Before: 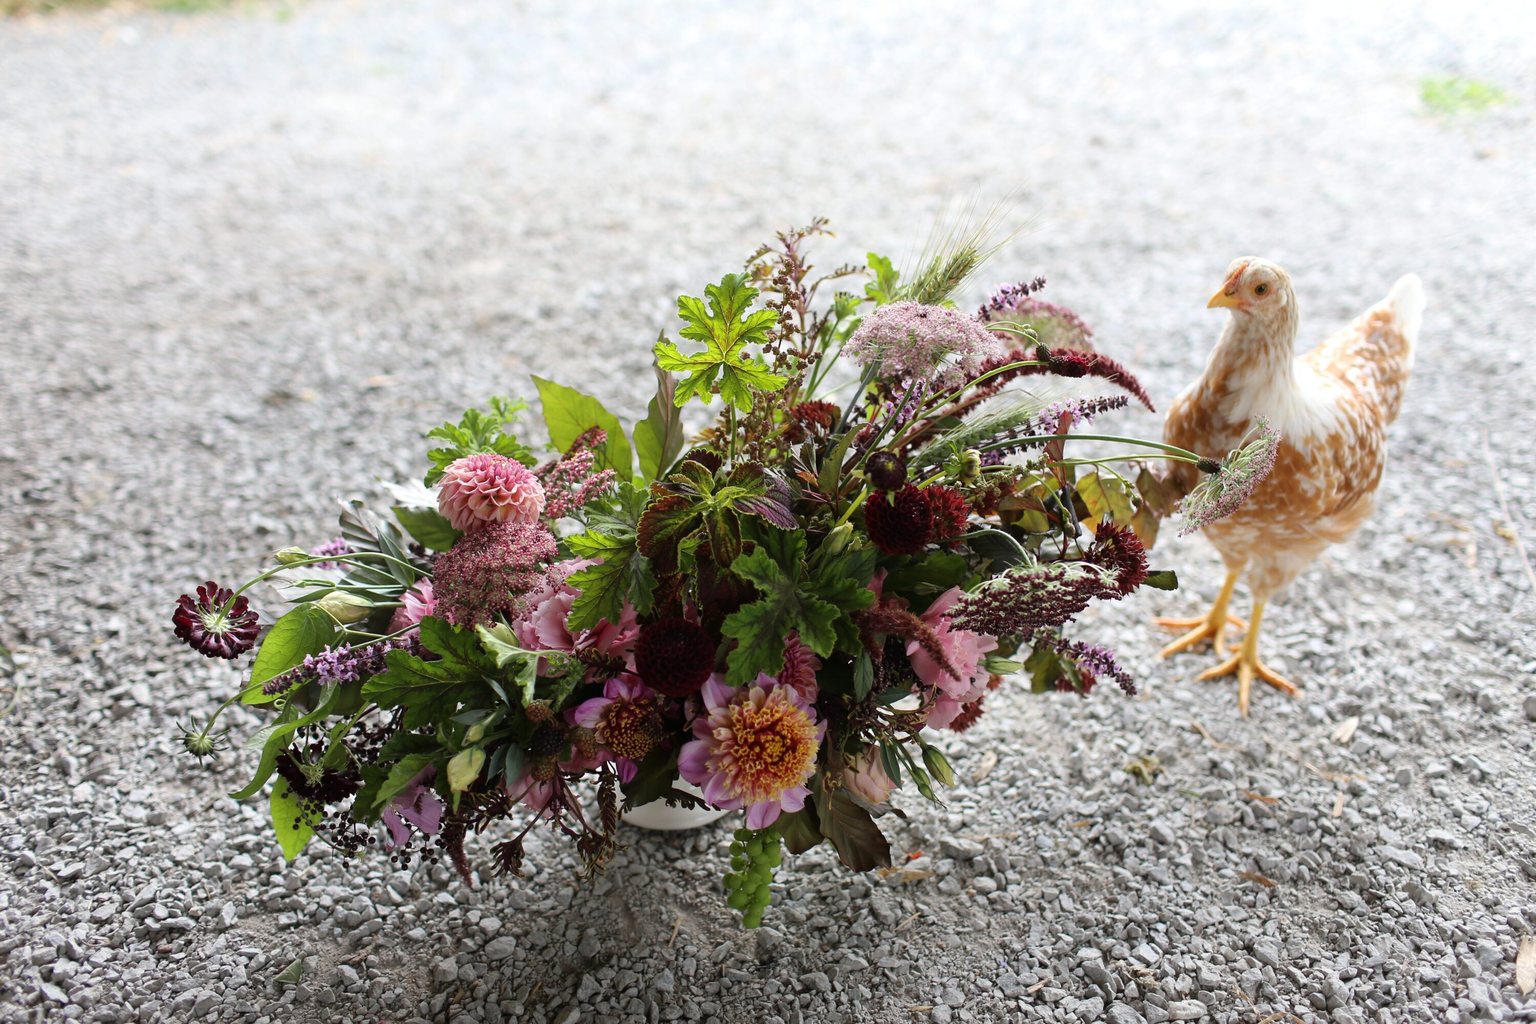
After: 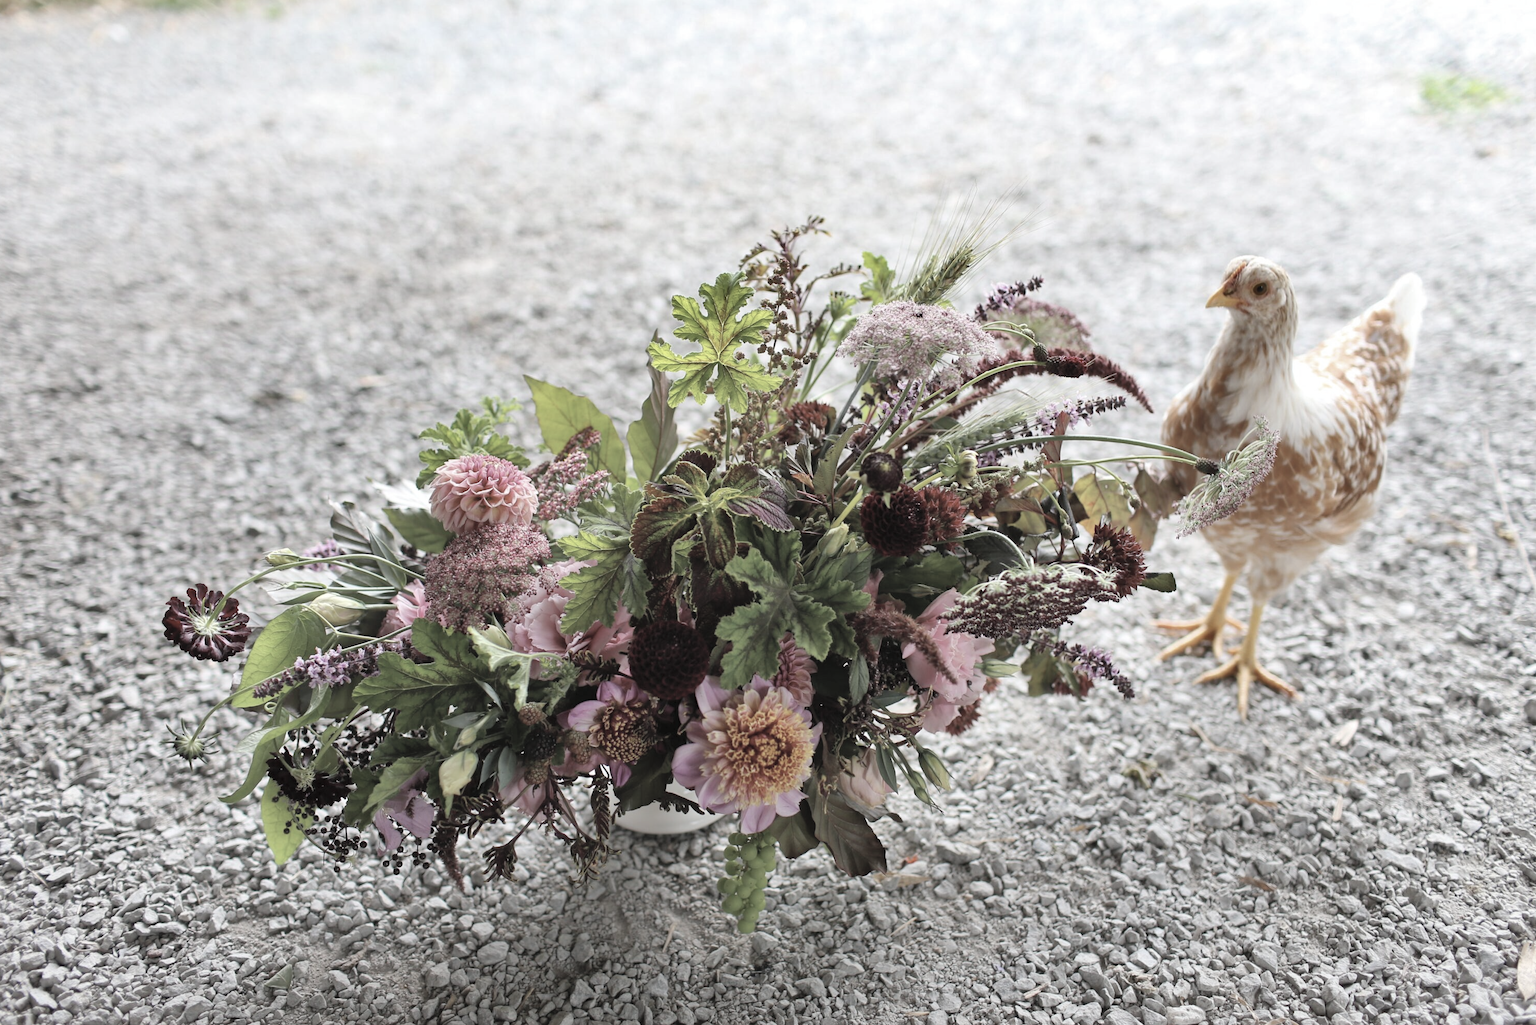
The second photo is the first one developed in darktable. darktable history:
exposure: compensate highlight preservation false
contrast brightness saturation: brightness 0.186, saturation -0.512
shadows and highlights: low approximation 0.01, soften with gaussian
crop and rotate: left 0.821%, top 0.314%, bottom 0.352%
